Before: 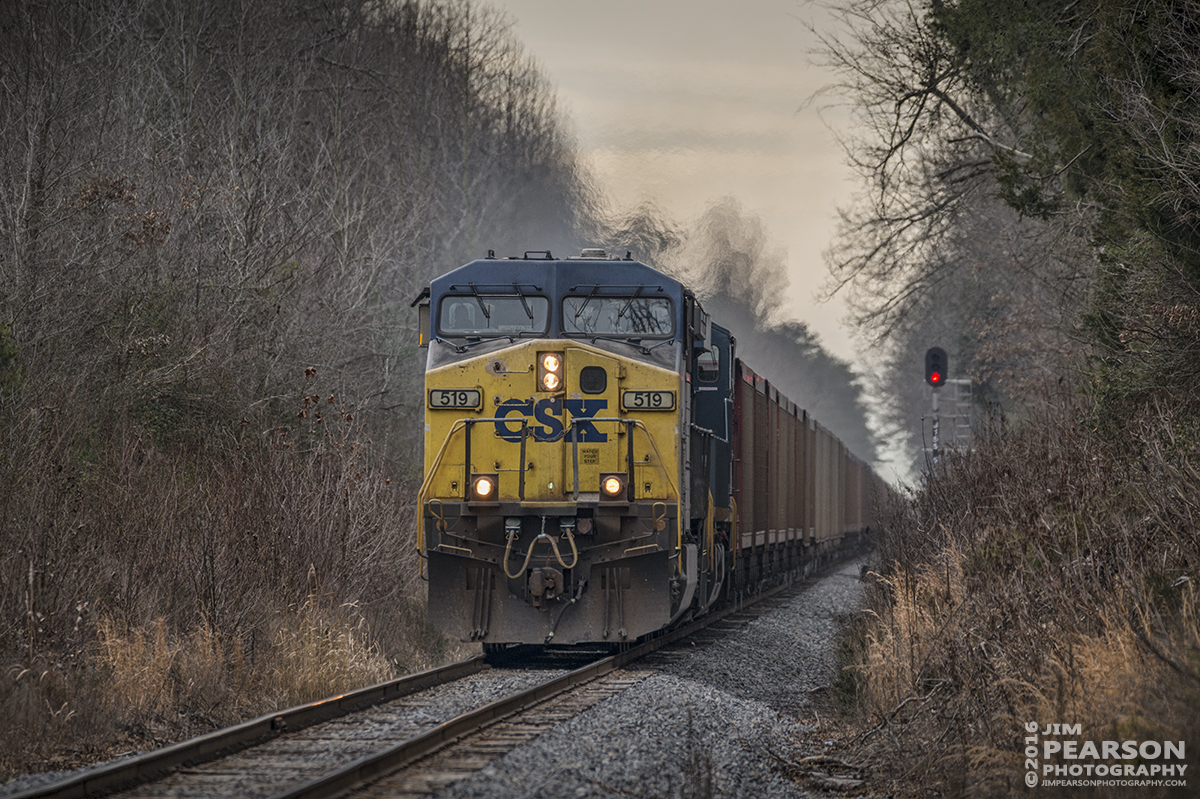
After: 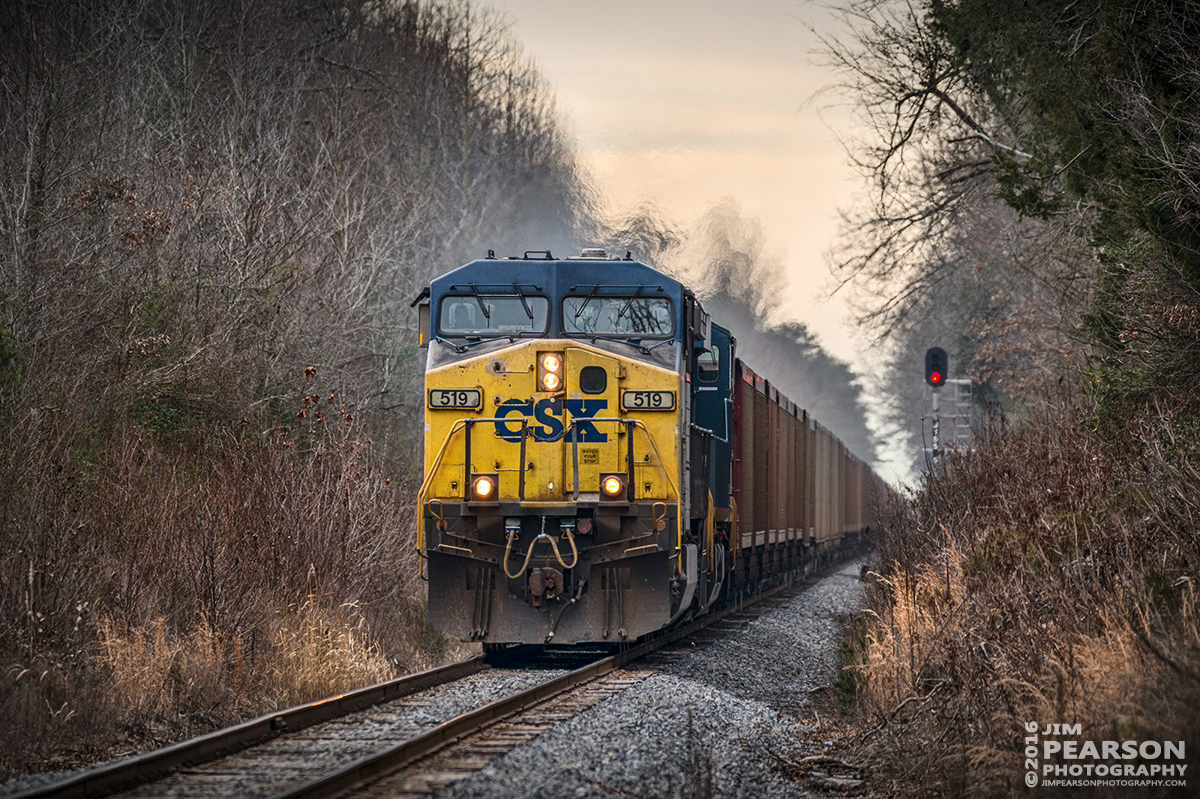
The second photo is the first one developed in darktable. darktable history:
exposure: exposure 0.191 EV, compensate highlight preservation false
vignetting: fall-off radius 60%, automatic ratio true
contrast brightness saturation: contrast 0.23, brightness 0.1, saturation 0.29
